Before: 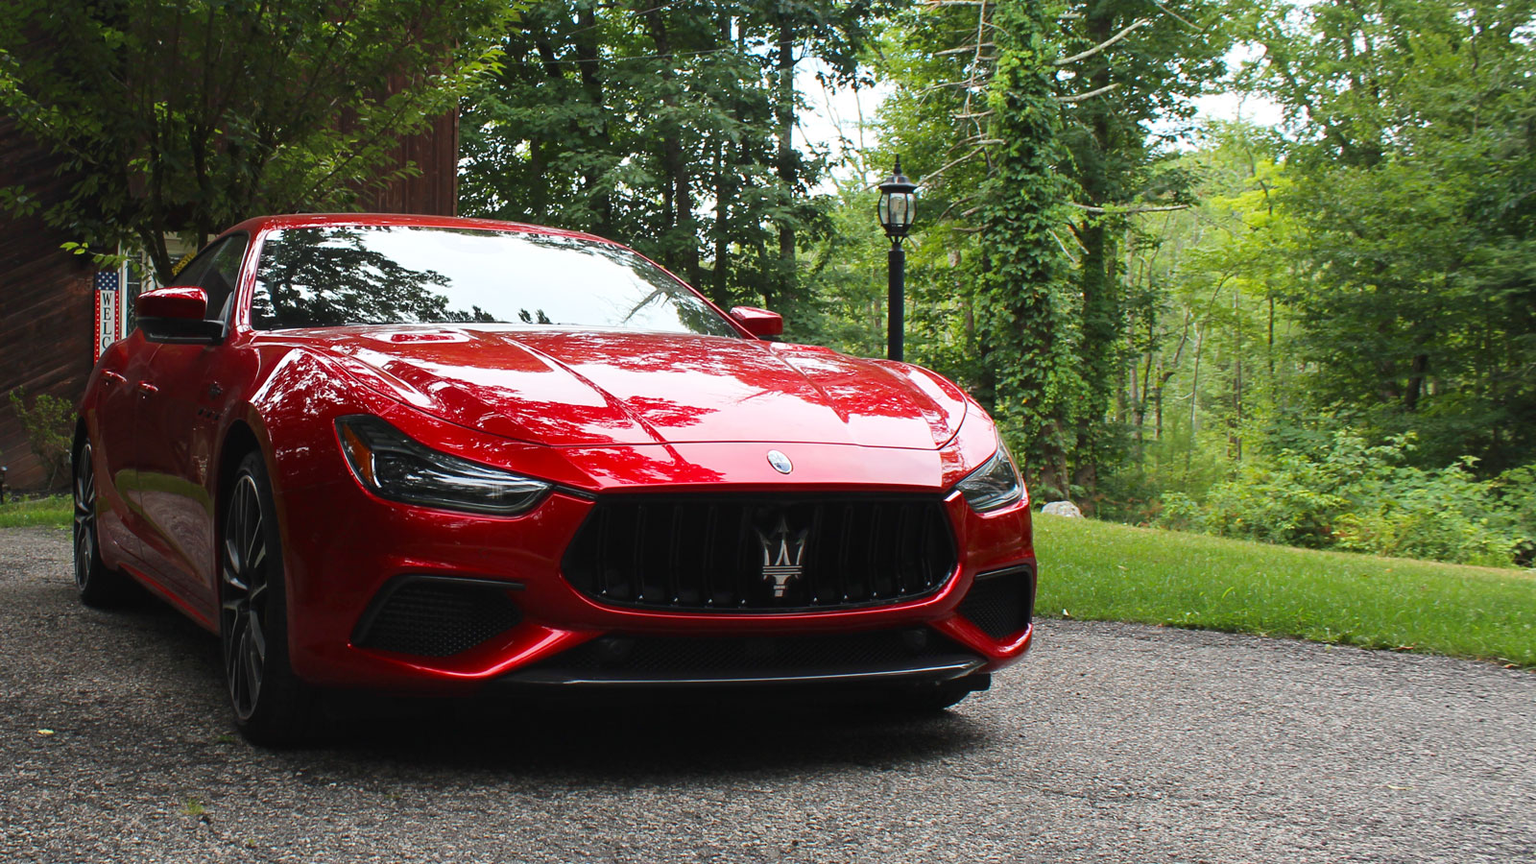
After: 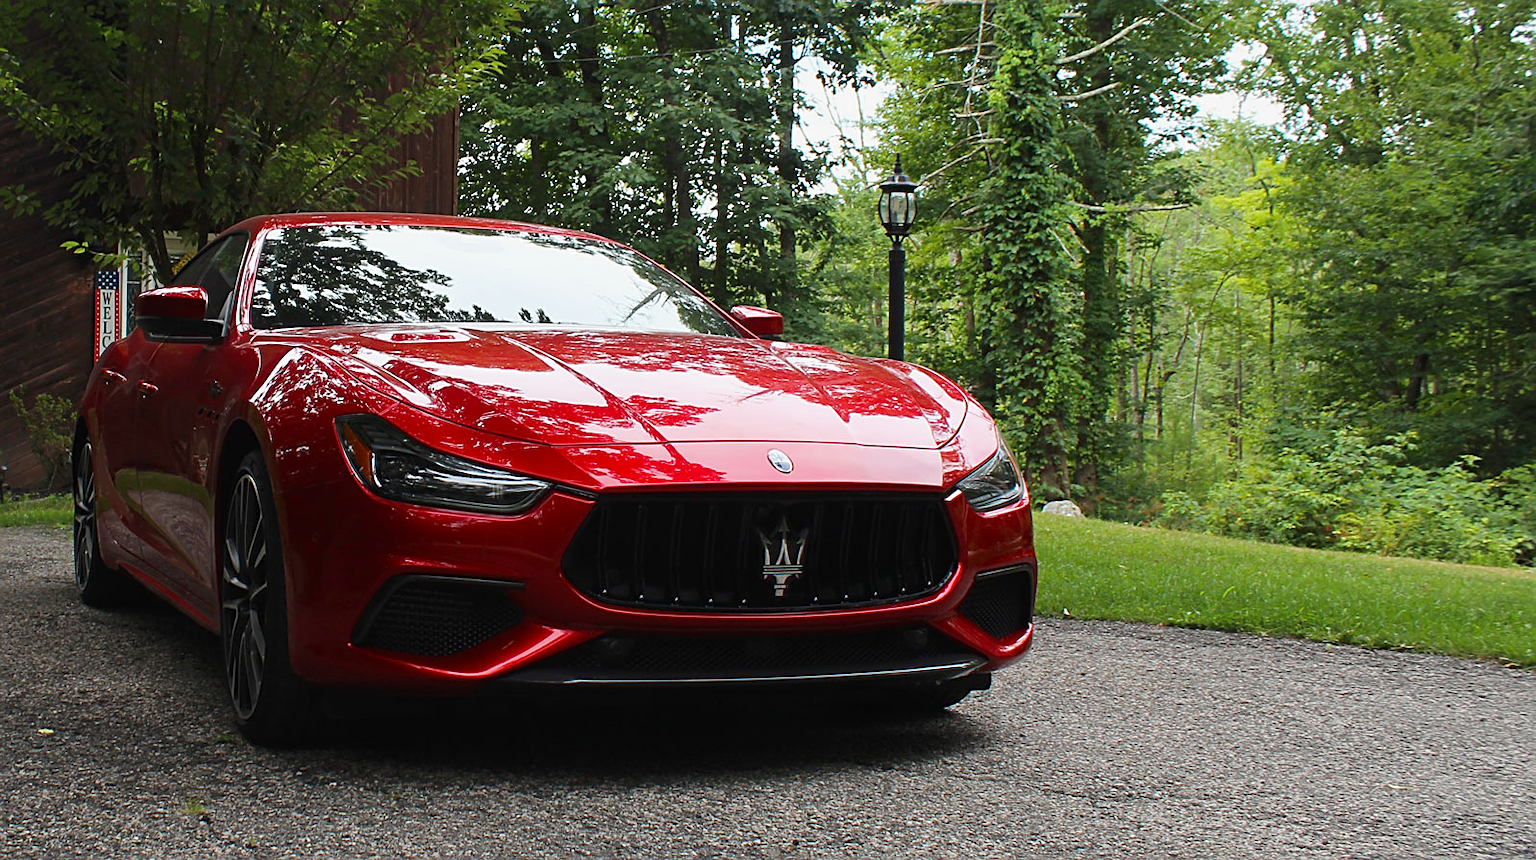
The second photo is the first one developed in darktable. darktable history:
sharpen: on, module defaults
crop: top 0.214%, bottom 0.183%
tone equalizer: edges refinement/feathering 500, mask exposure compensation -1.57 EV, preserve details no
exposure: black level correction 0.001, exposure -0.122 EV, compensate highlight preservation false
